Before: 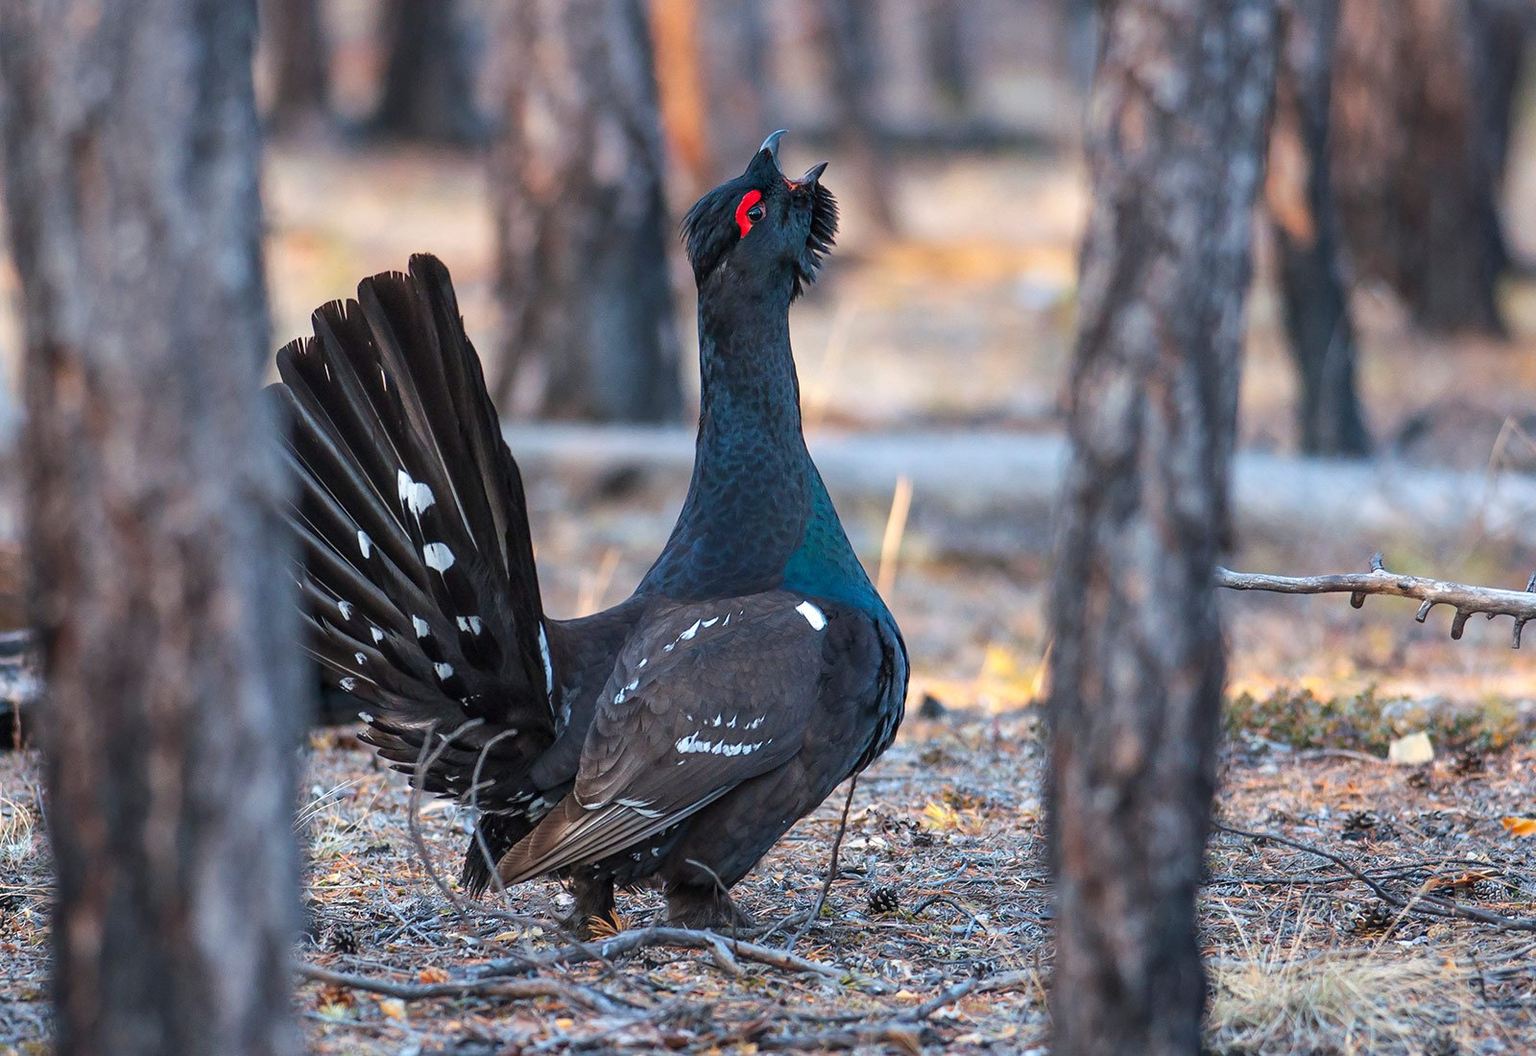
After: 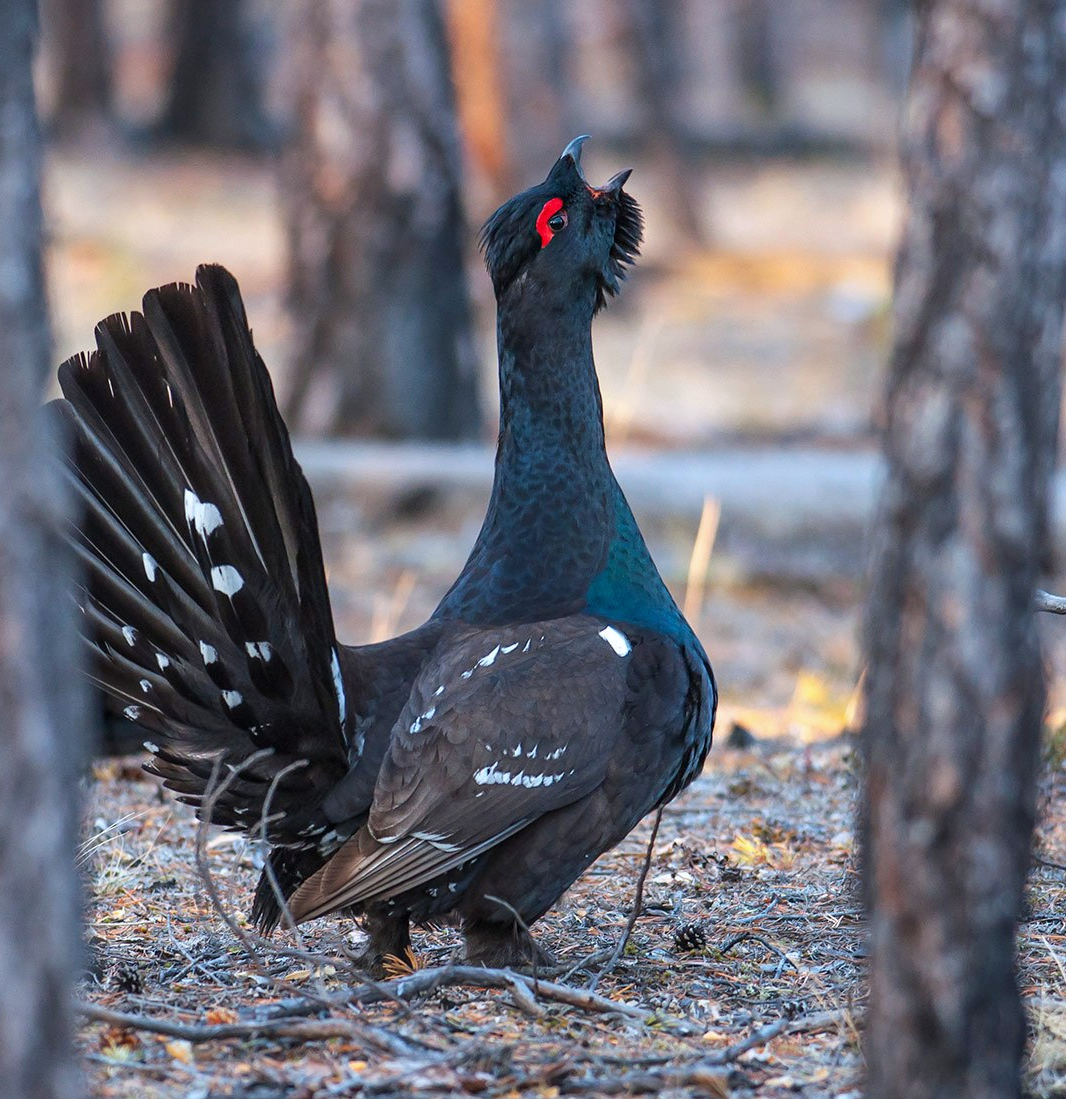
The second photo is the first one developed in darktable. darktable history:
white balance: red 0.988, blue 1.017
crop and rotate: left 14.385%, right 18.948%
